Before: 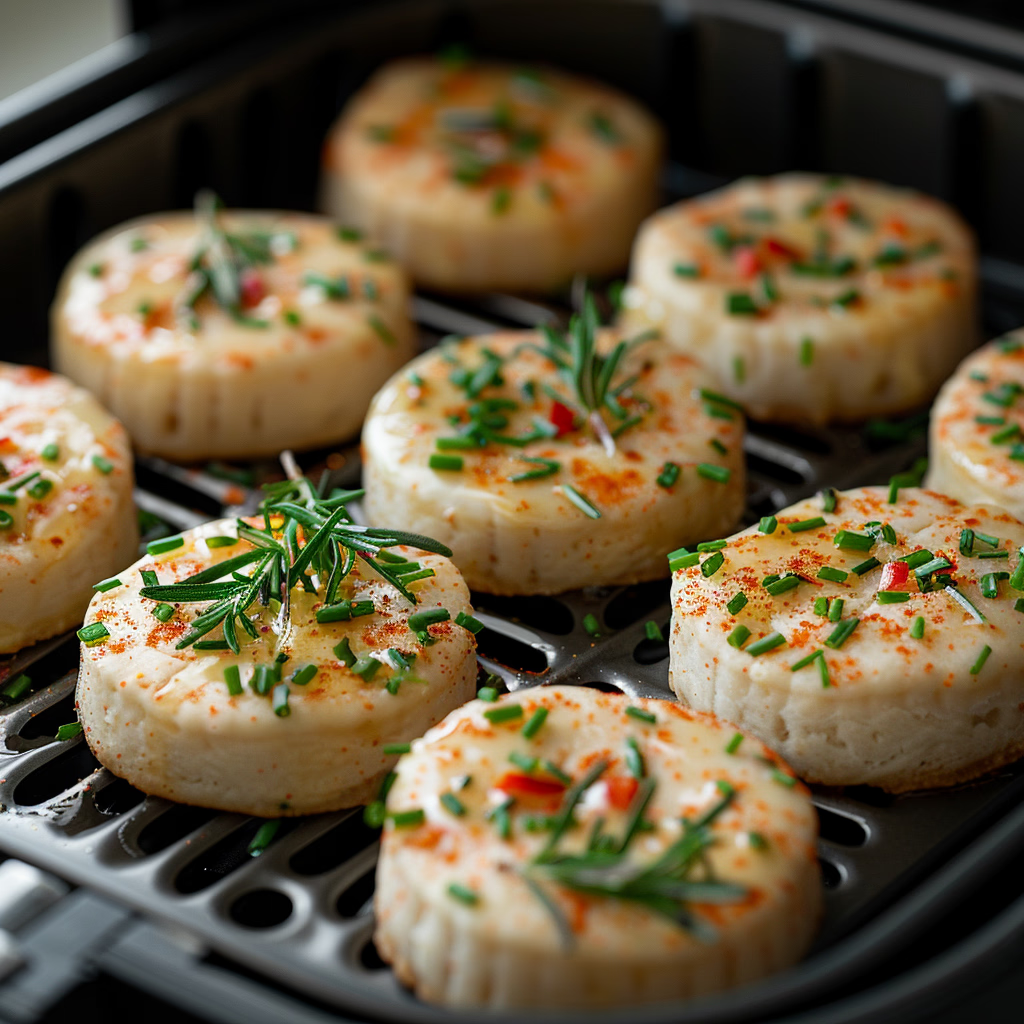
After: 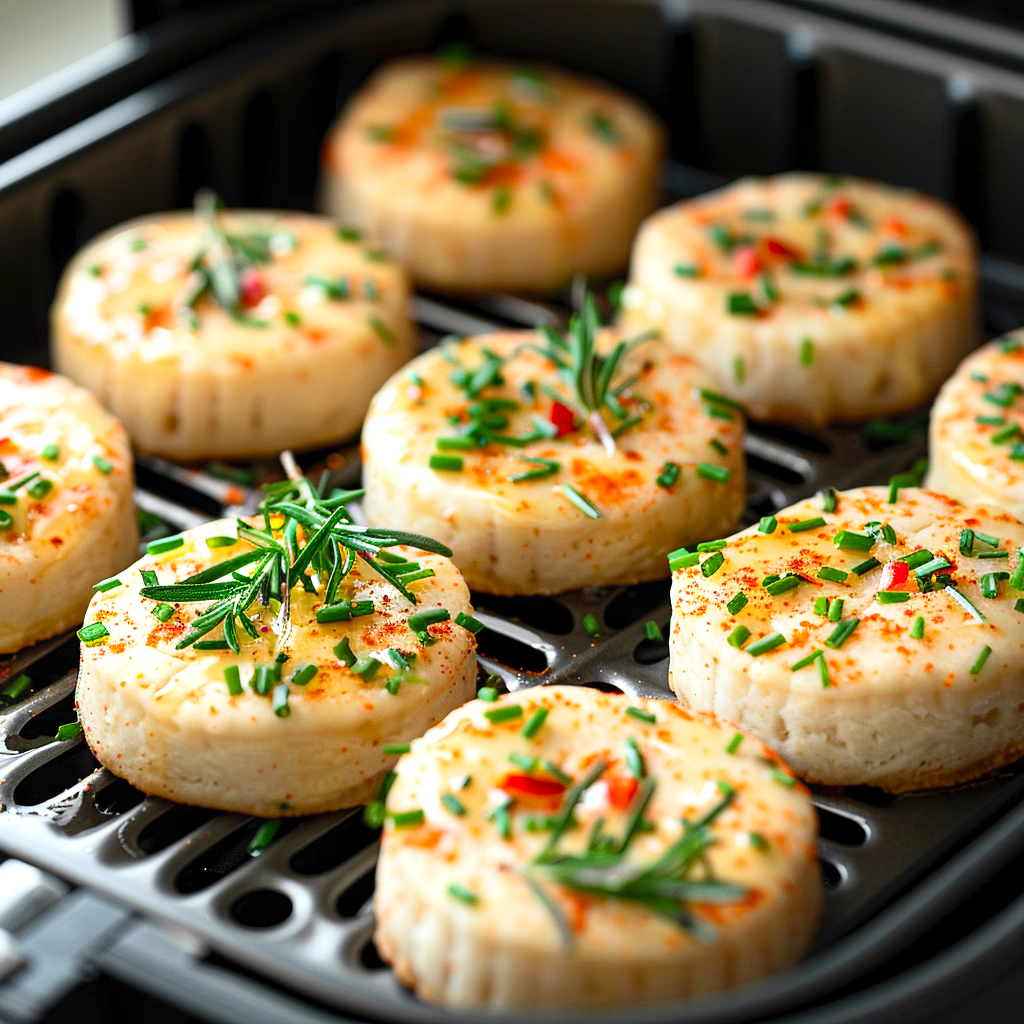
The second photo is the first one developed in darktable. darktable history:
exposure: exposure 0.496 EV, compensate highlight preservation false
contrast brightness saturation: contrast 0.2, brightness 0.16, saturation 0.22
